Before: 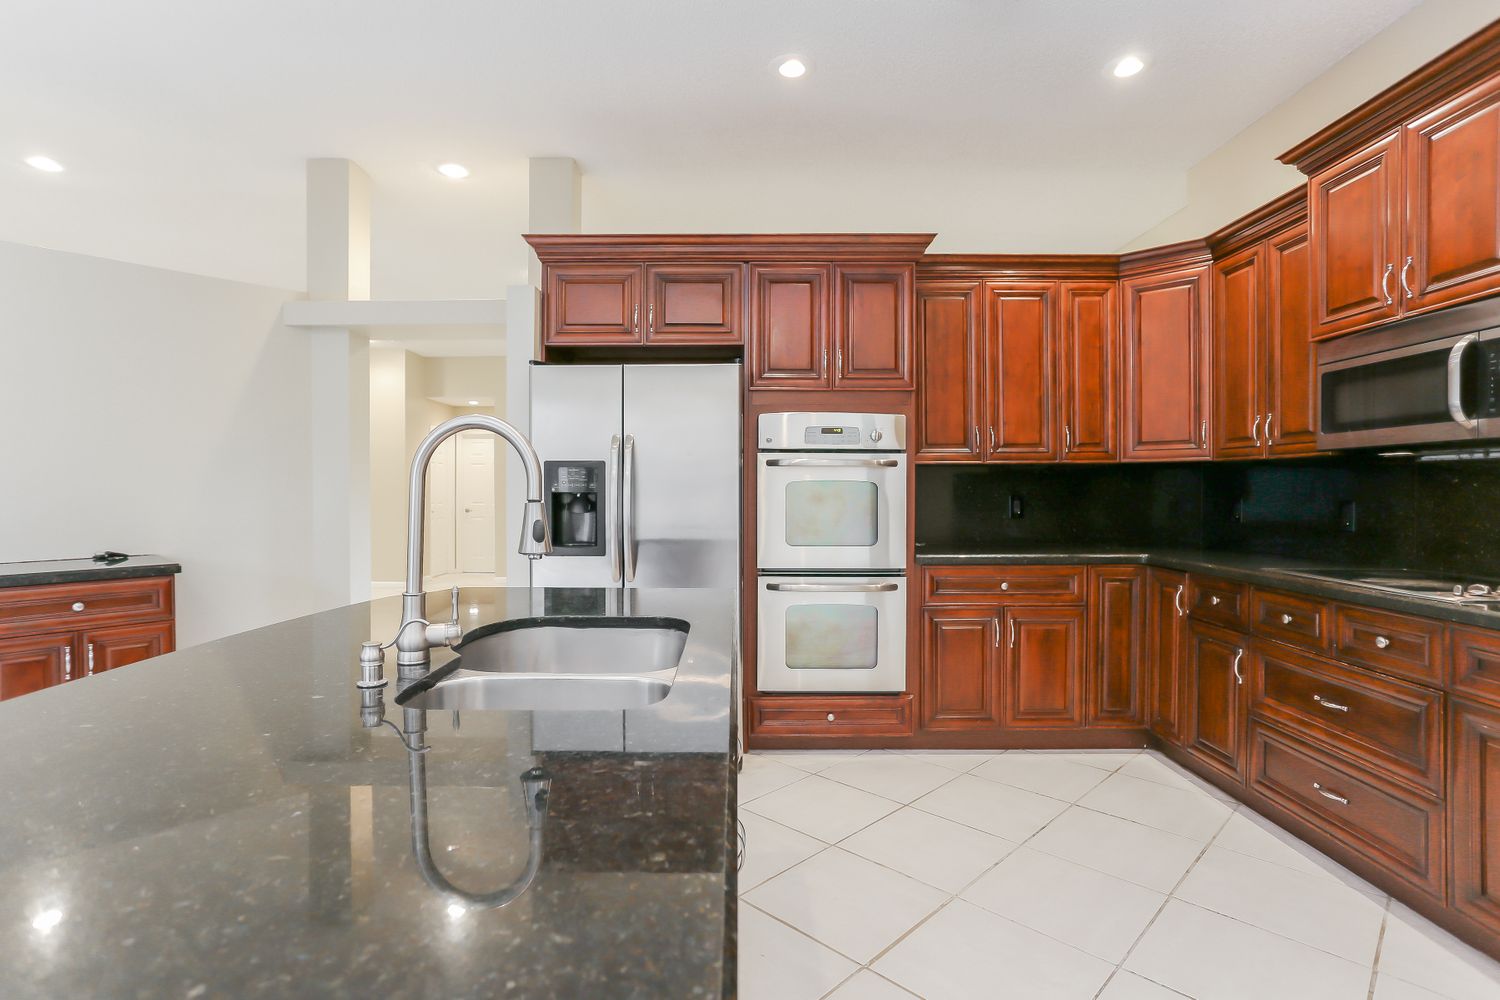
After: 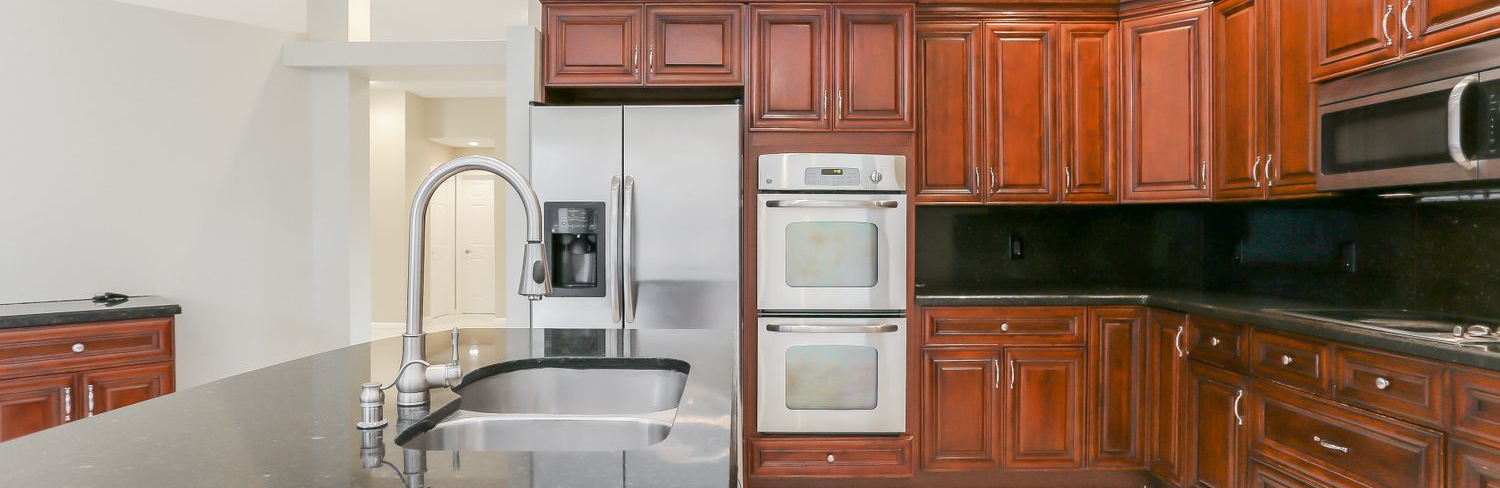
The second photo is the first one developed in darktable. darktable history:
crop and rotate: top 25.94%, bottom 25.164%
